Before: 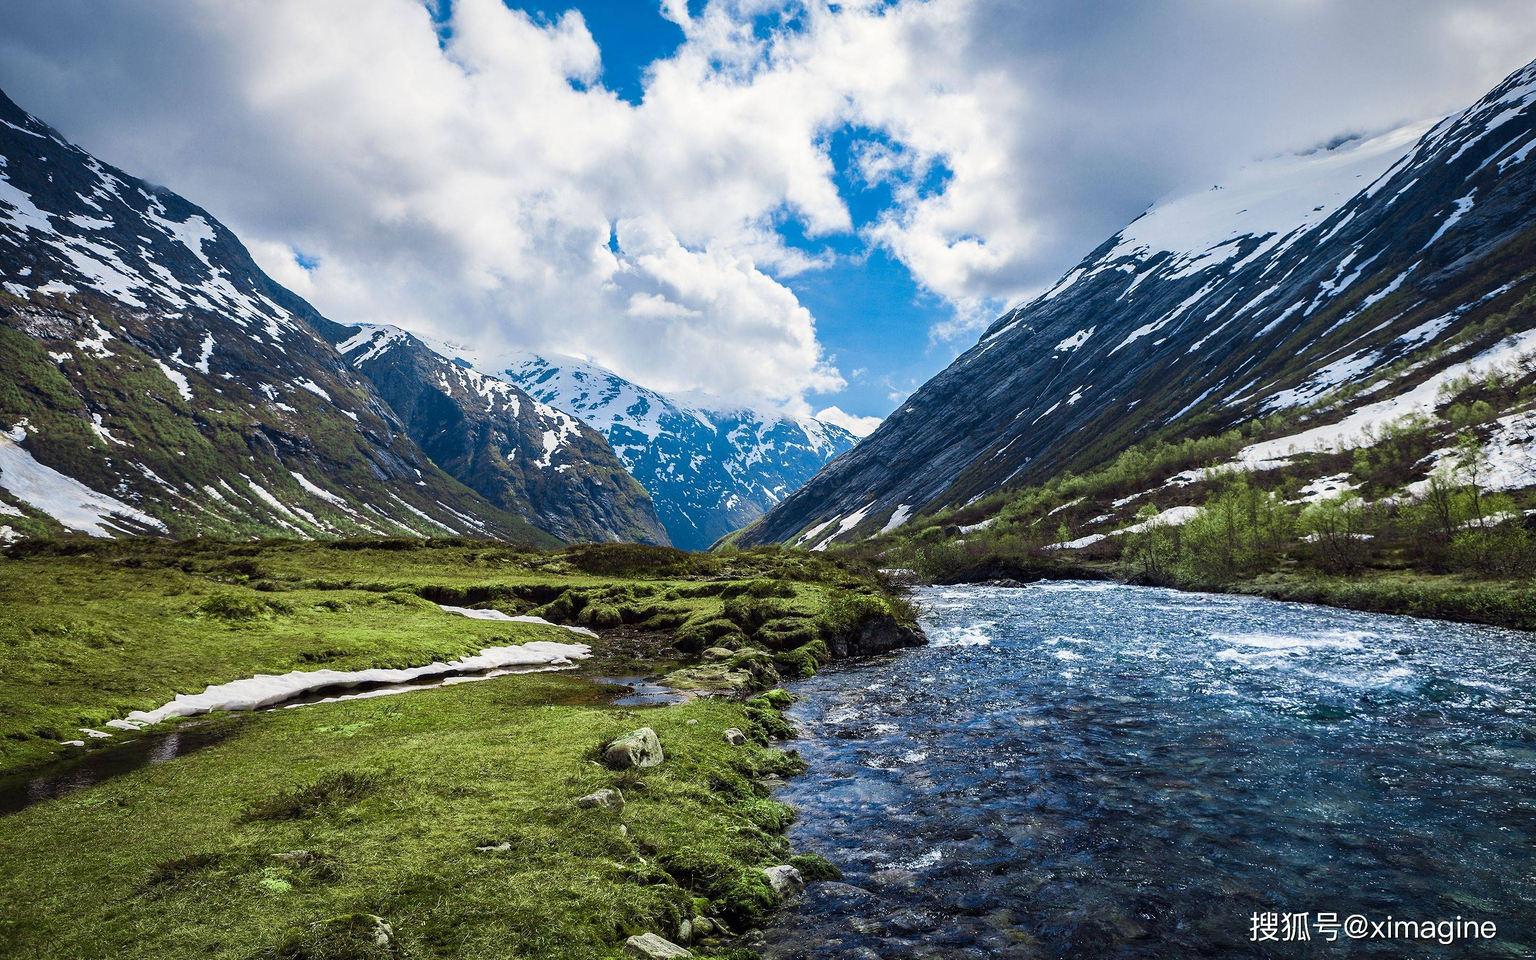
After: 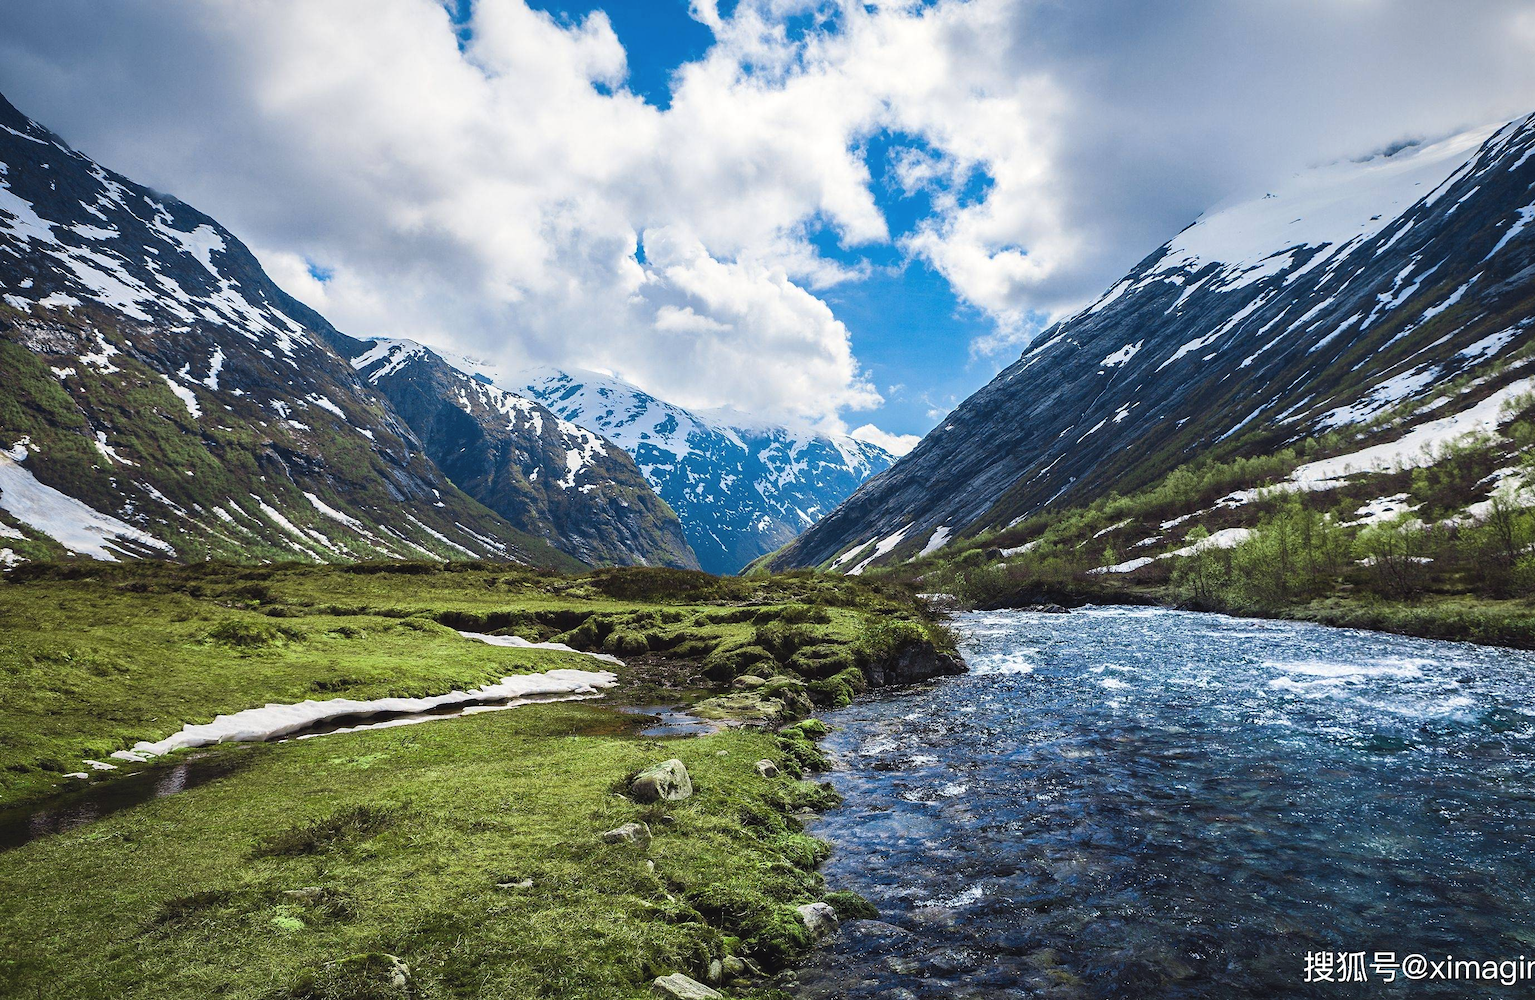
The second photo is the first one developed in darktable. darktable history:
crop: right 4.126%, bottom 0.031%
exposure: black level correction -0.005, exposure 0.054 EV, compensate highlight preservation false
